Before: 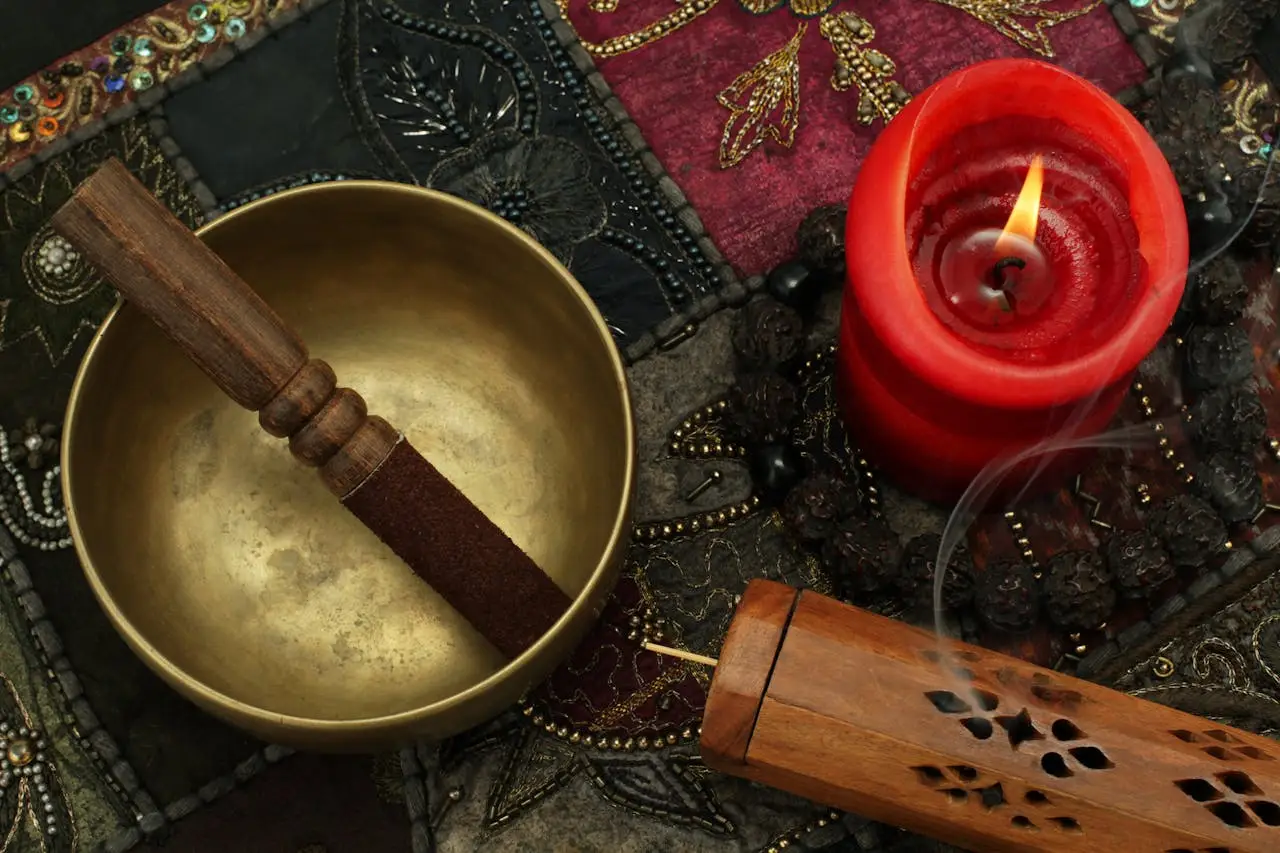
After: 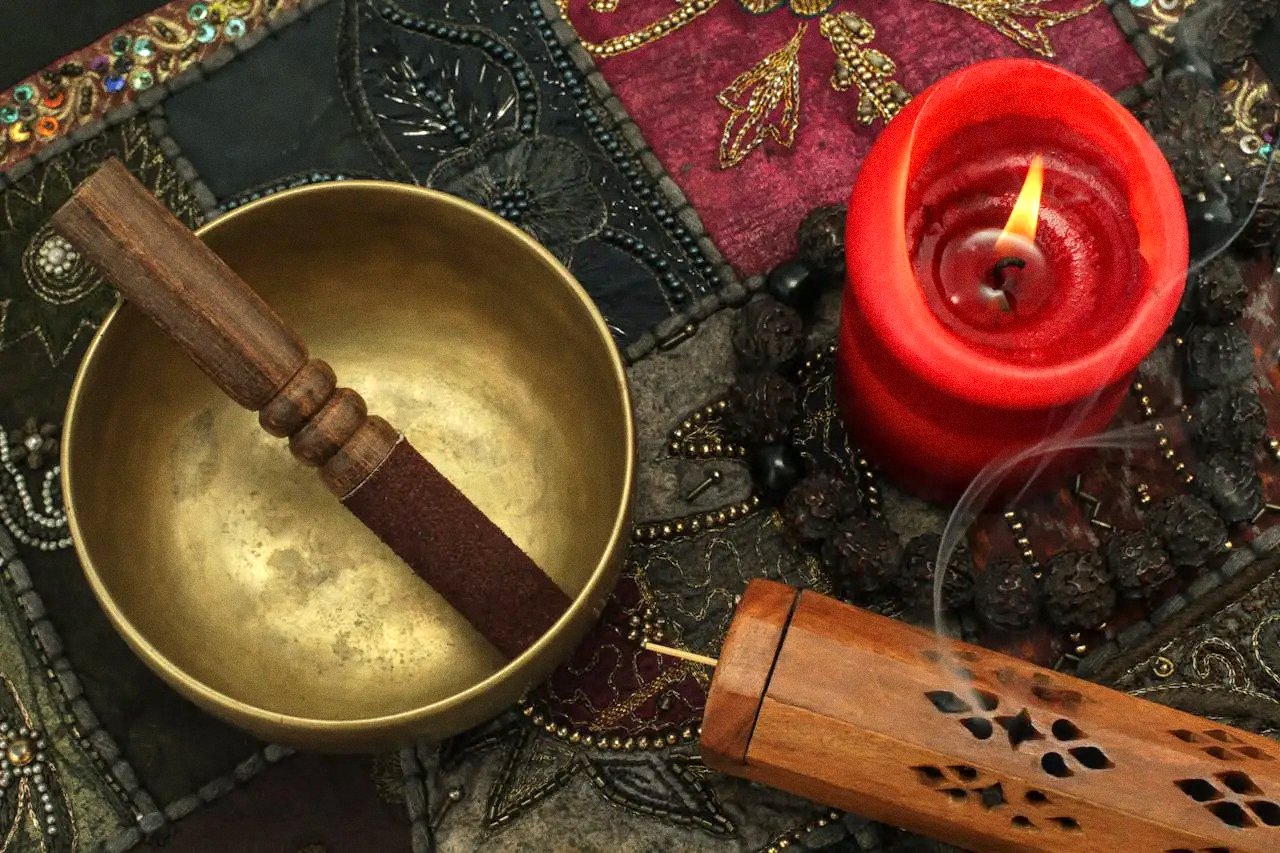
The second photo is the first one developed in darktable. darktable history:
exposure: exposure 0.636 EV, compensate highlight preservation false
grain: coarseness 0.09 ISO
local contrast: detail 110%
